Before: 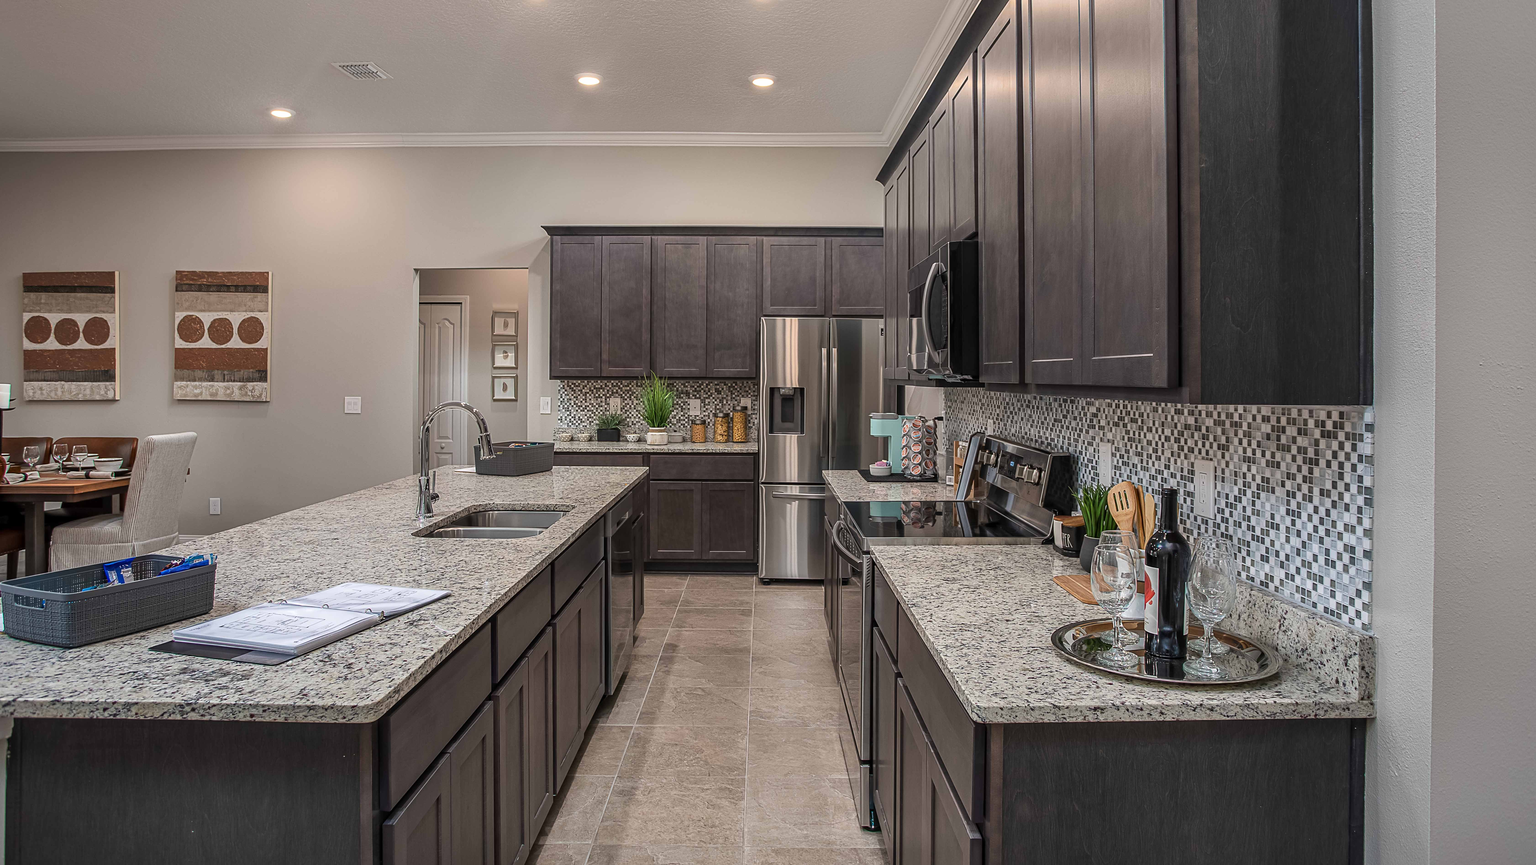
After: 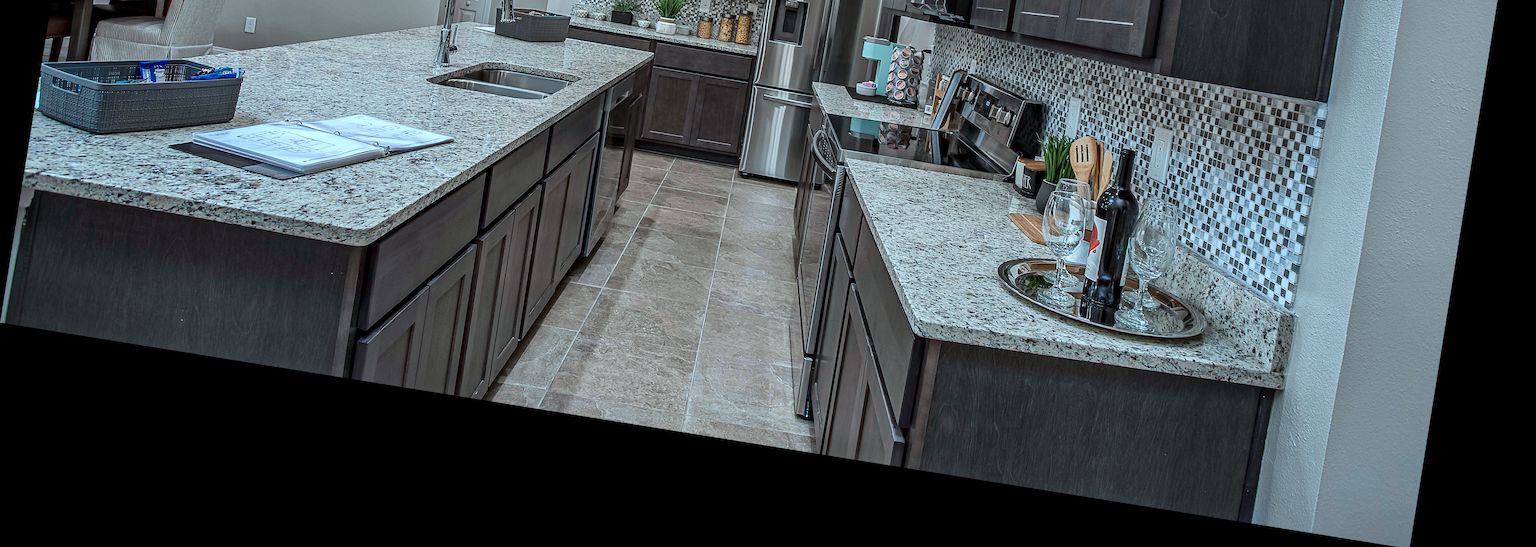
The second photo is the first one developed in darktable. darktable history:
local contrast: mode bilateral grid, contrast 20, coarseness 50, detail 148%, midtone range 0.2
crop and rotate: top 46.237%
color correction: highlights a* -11.71, highlights b* -15.58
rotate and perspective: rotation 9.12°, automatic cropping off
